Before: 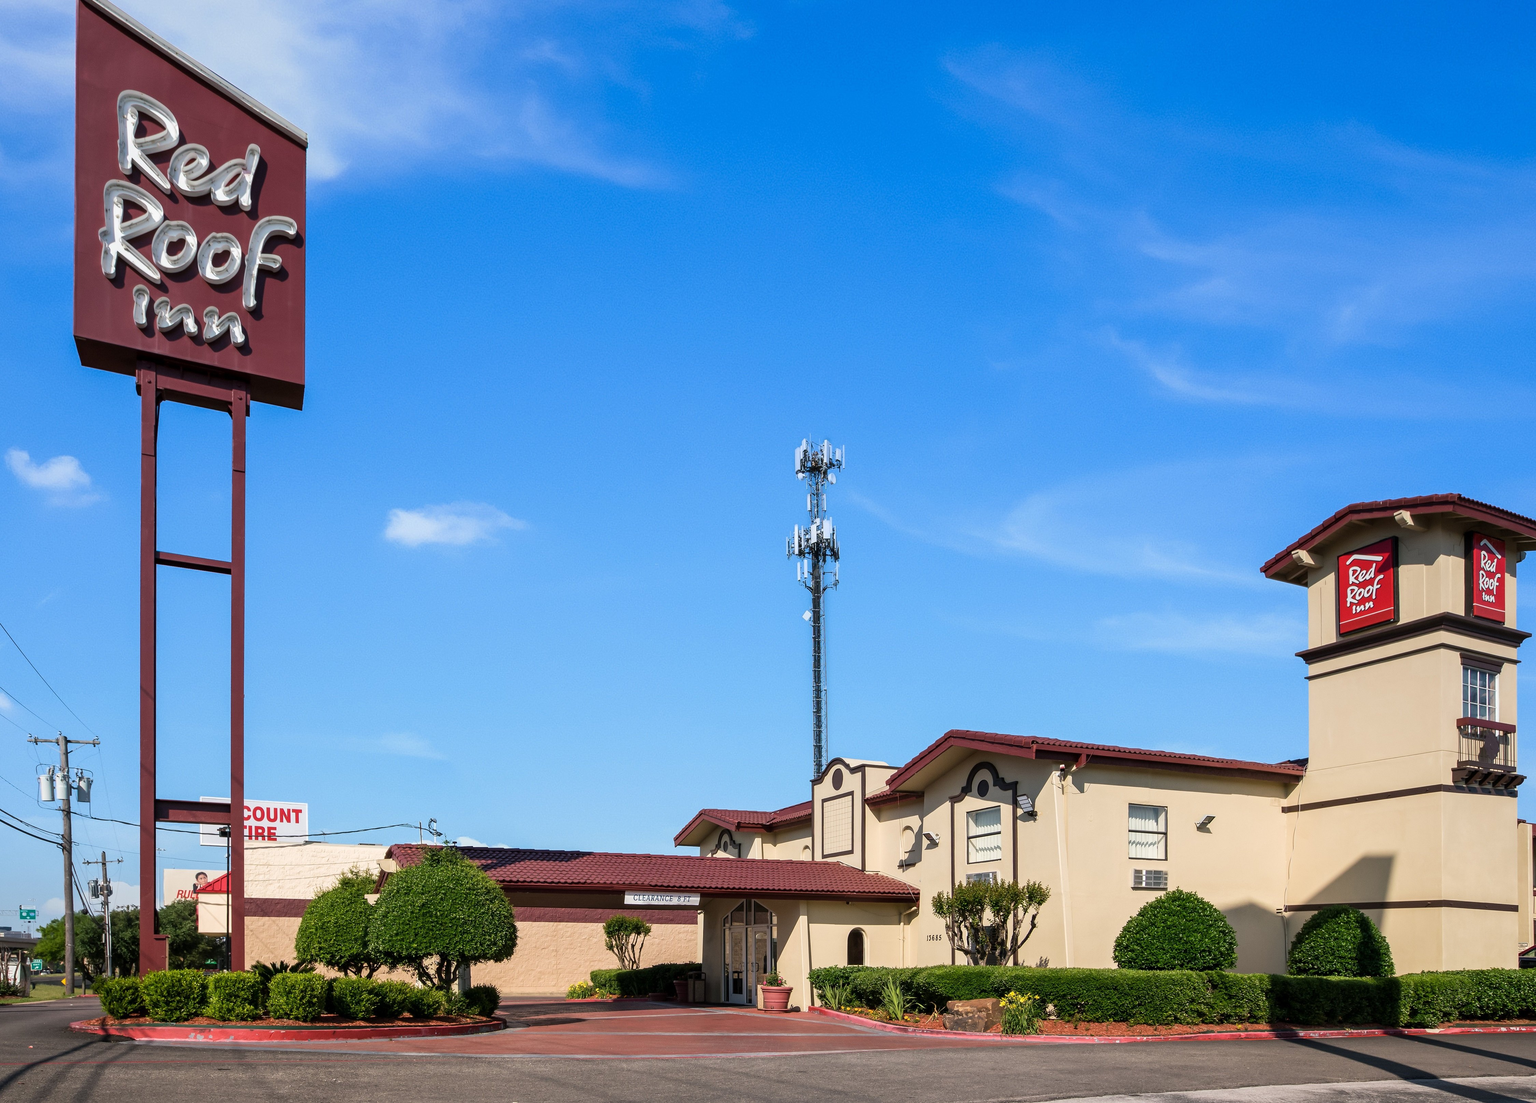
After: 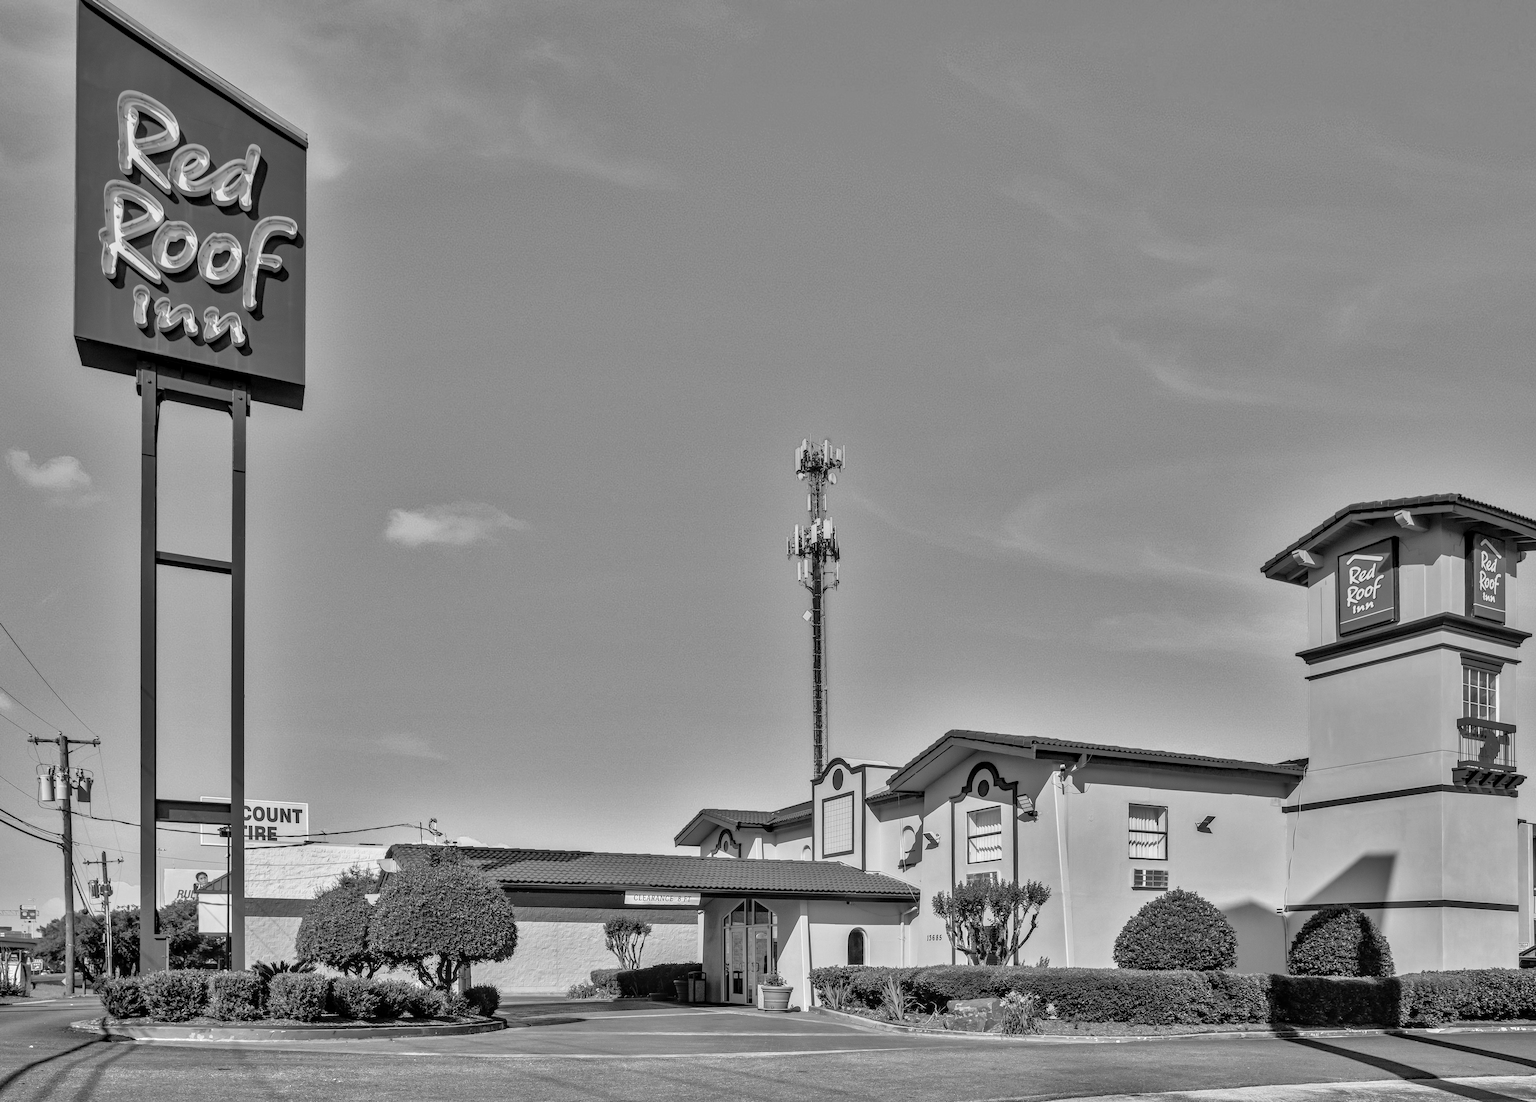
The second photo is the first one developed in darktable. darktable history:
shadows and highlights: radius 108.52, shadows 40.68, highlights -72.88, low approximation 0.01, soften with gaussian
color calibration: output gray [0.21, 0.42, 0.37, 0], gray › normalize channels true, illuminant same as pipeline (D50), adaptation XYZ, x 0.346, y 0.359, gamut compression 0
contrast brightness saturation: contrast -0.15, brightness 0.05, saturation -0.12
graduated density: on, module defaults
local contrast: detail 150%
white balance: red 1.066, blue 1.119
tone equalizer: -7 EV 0.15 EV, -6 EV 0.6 EV, -5 EV 1.15 EV, -4 EV 1.33 EV, -3 EV 1.15 EV, -2 EV 0.6 EV, -1 EV 0.15 EV, mask exposure compensation -0.5 EV
haze removal: compatibility mode true, adaptive false
